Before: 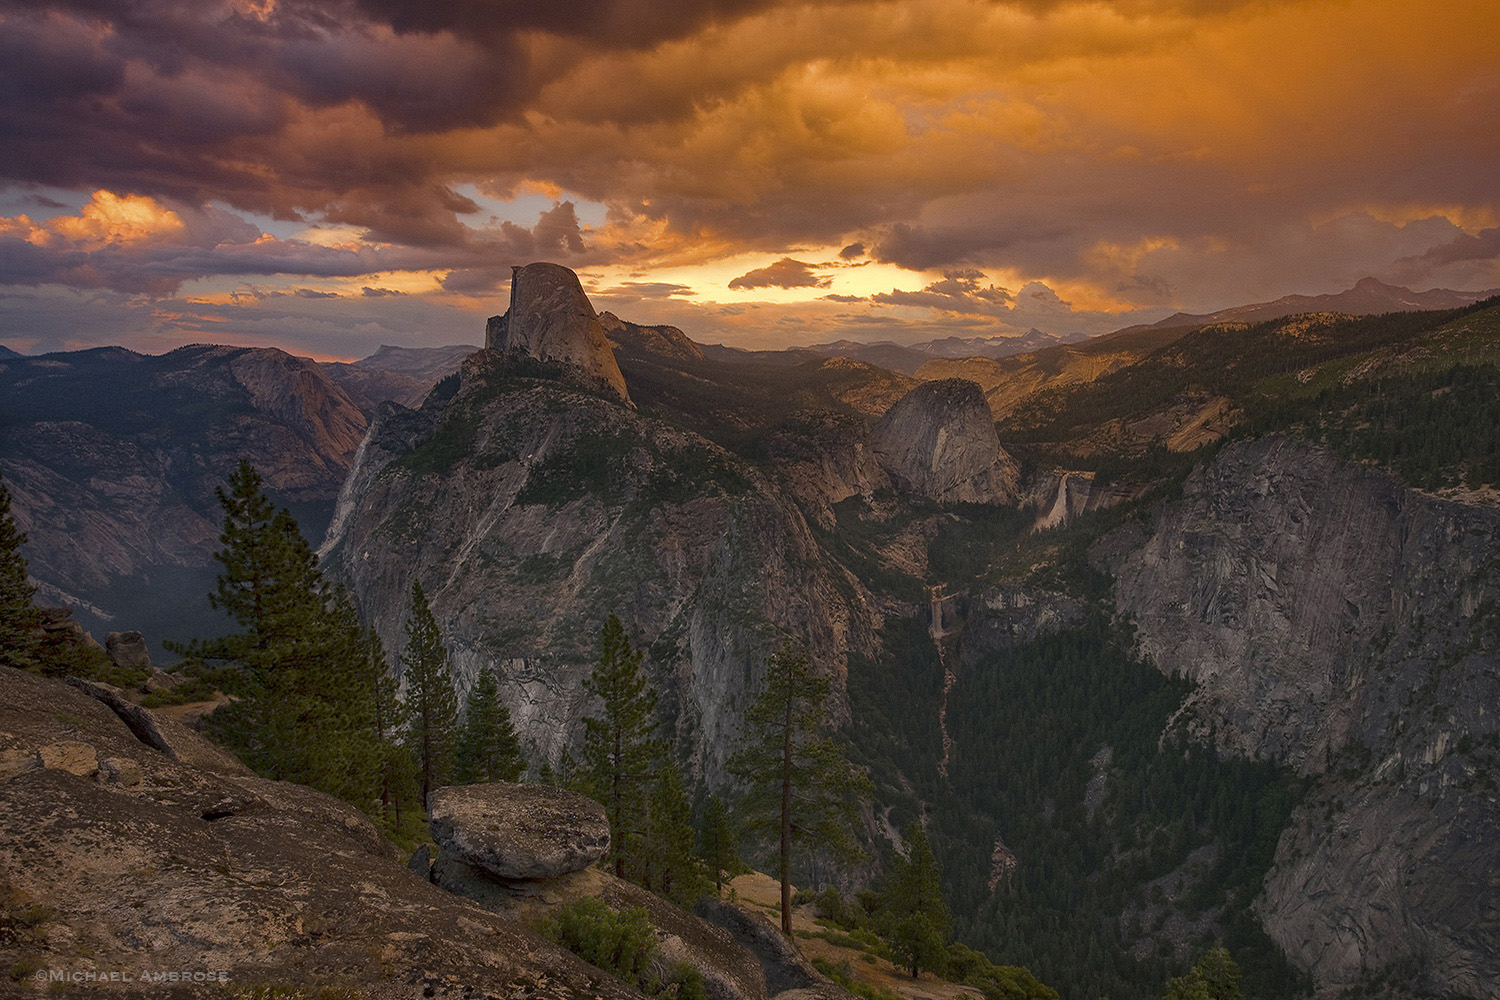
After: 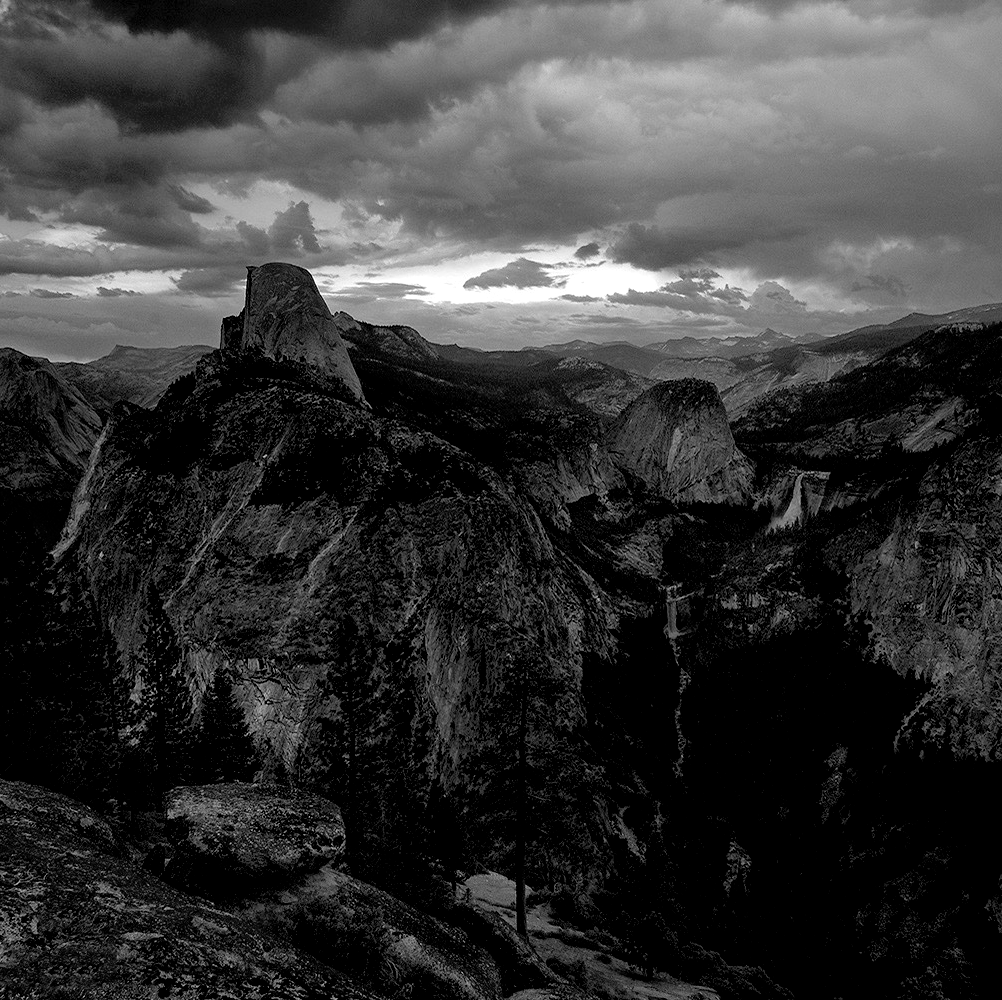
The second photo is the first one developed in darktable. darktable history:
exposure: black level correction 0.031, exposure 0.304 EV, compensate highlight preservation false
crop and rotate: left 17.732%, right 15.423%
color calibration: x 0.372, y 0.386, temperature 4283.97 K
monochrome: size 3.1
